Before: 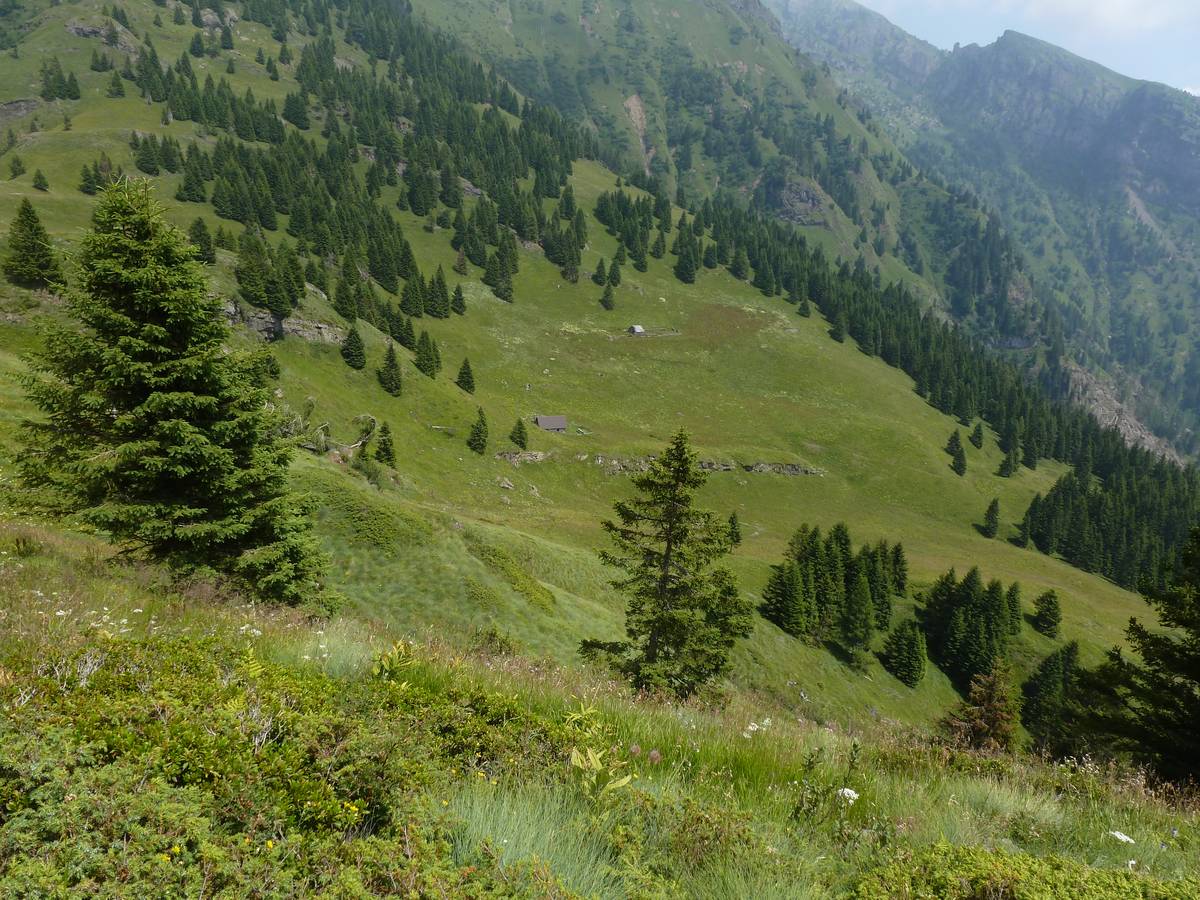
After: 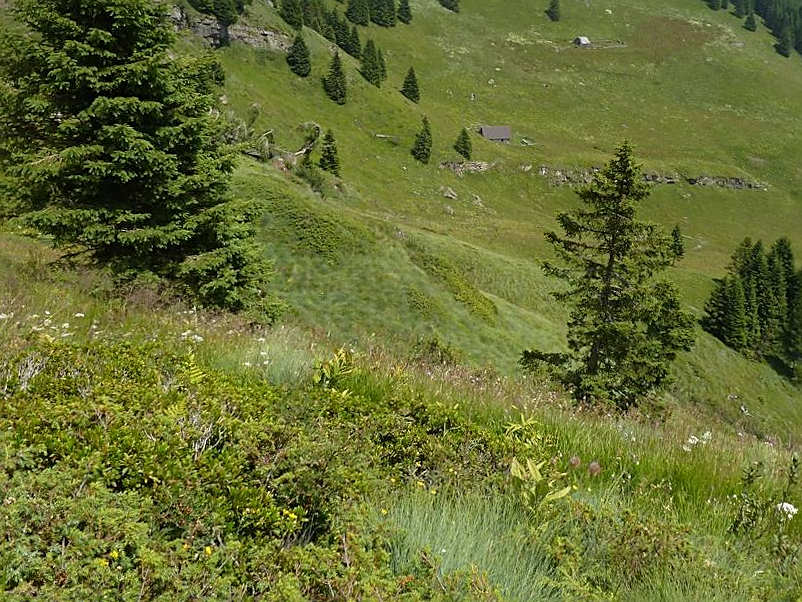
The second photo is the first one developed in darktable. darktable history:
sharpen: on, module defaults
crop and rotate: angle -0.82°, left 3.85%, top 31.828%, right 27.992%
rotate and perspective: automatic cropping original format, crop left 0, crop top 0
